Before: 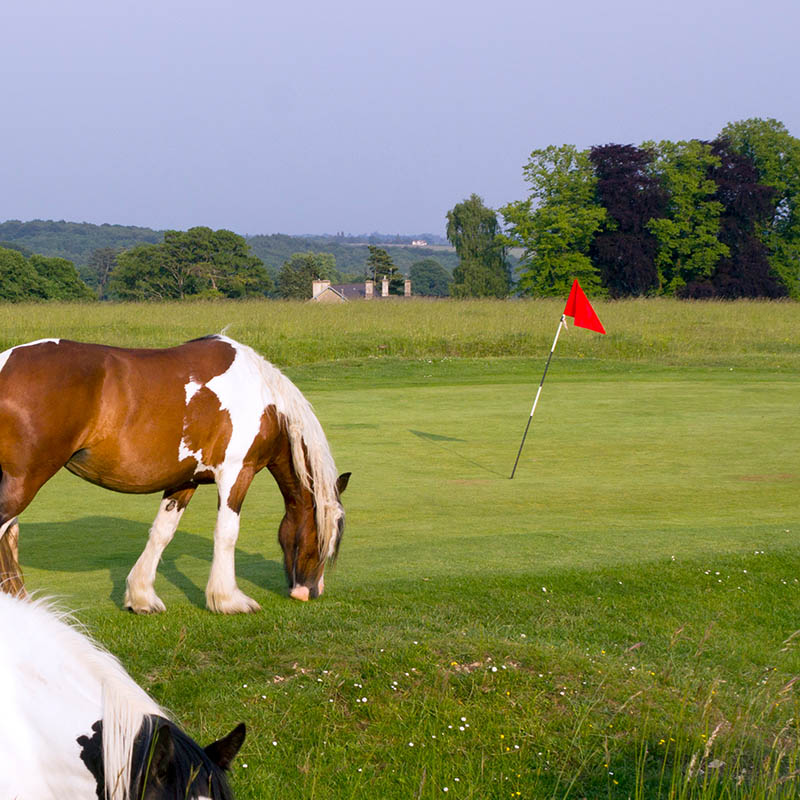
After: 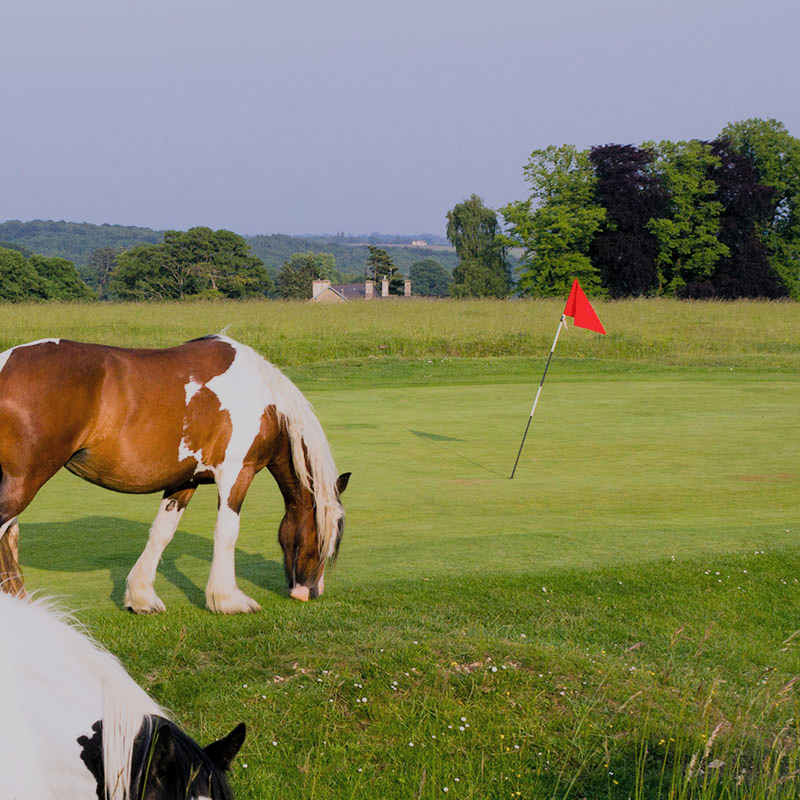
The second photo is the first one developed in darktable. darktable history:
filmic rgb: black relative exposure -7.65 EV, white relative exposure 4.56 EV, threshold 2.97 EV, hardness 3.61, preserve chrominance RGB euclidean norm, color science v5 (2021), contrast in shadows safe, contrast in highlights safe, enable highlight reconstruction true
